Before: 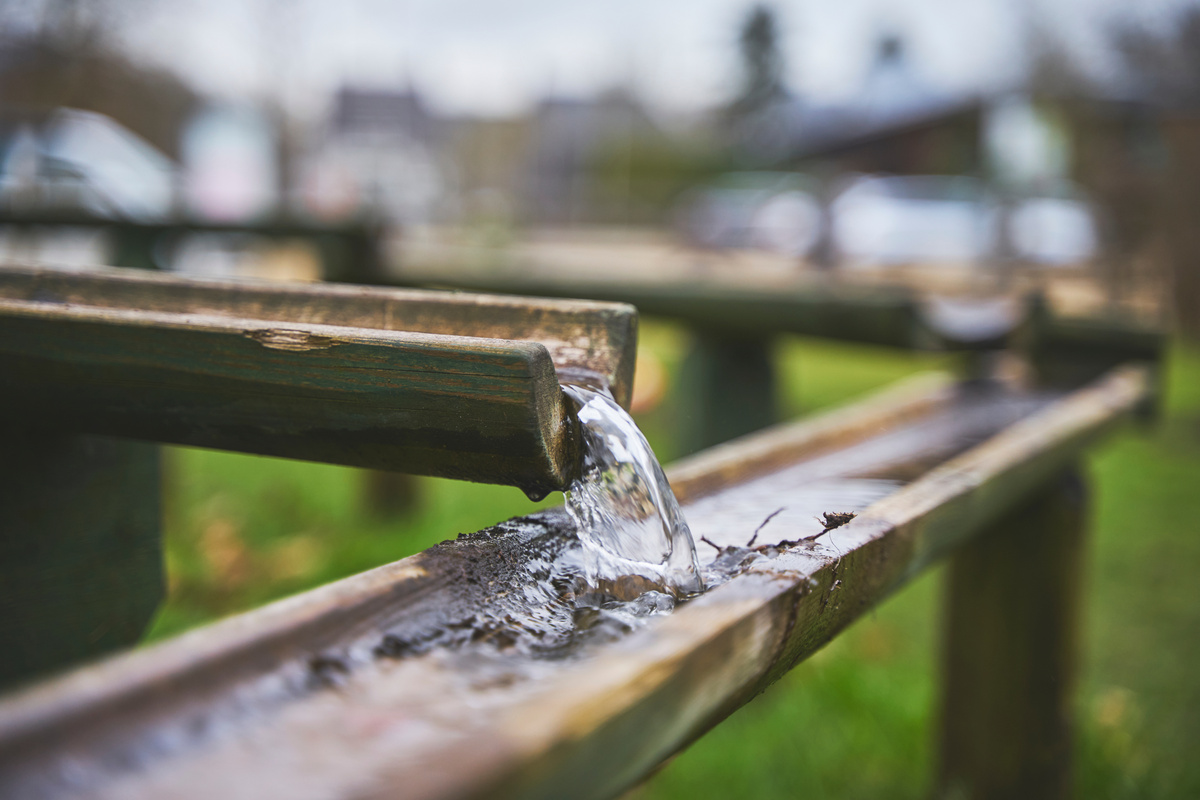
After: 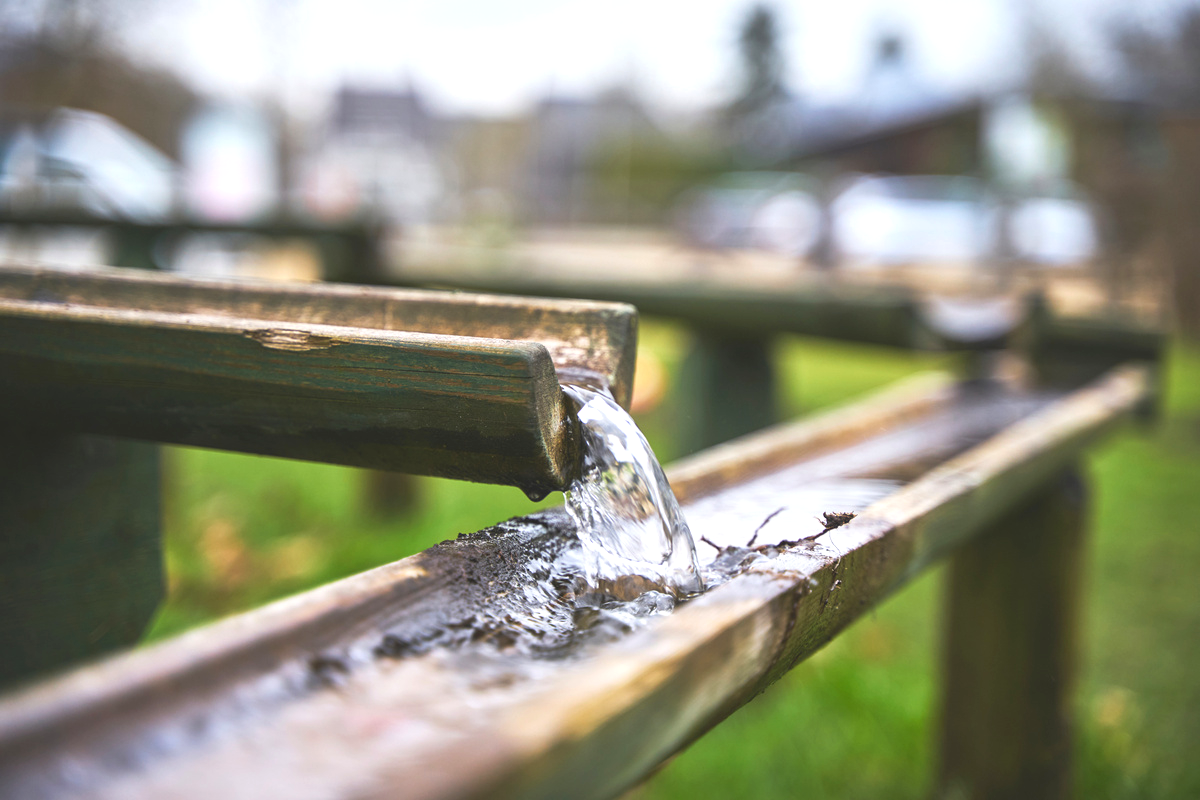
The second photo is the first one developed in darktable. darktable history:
tone equalizer: on, module defaults
exposure: exposure 0.559 EV, compensate highlight preservation false
